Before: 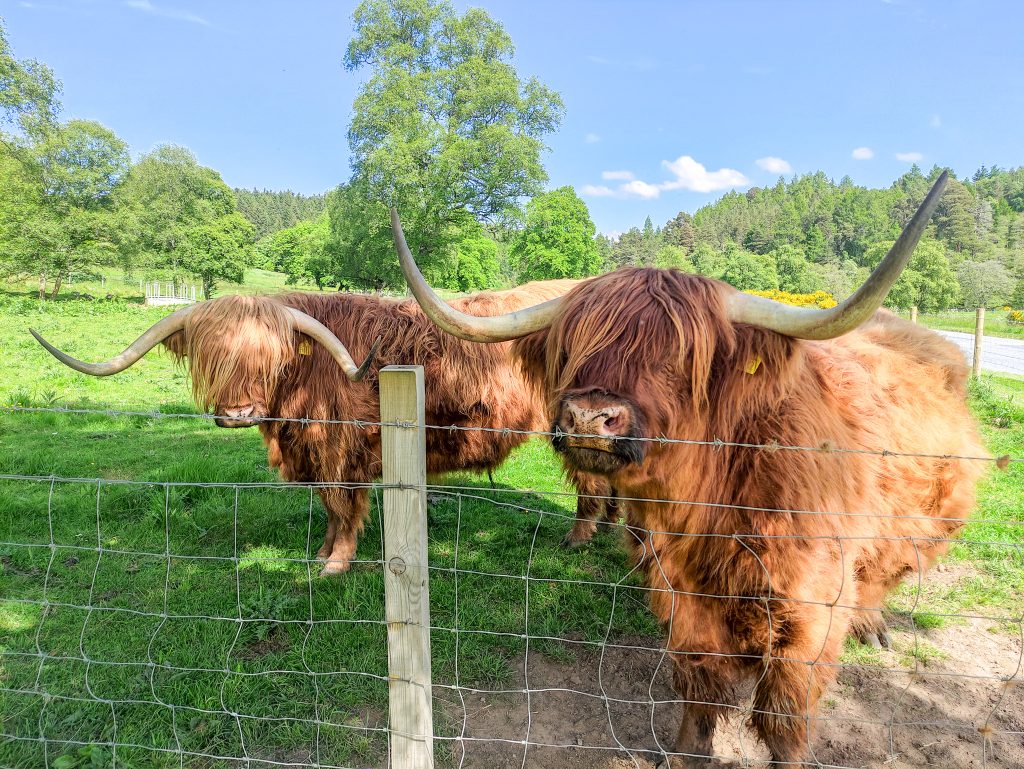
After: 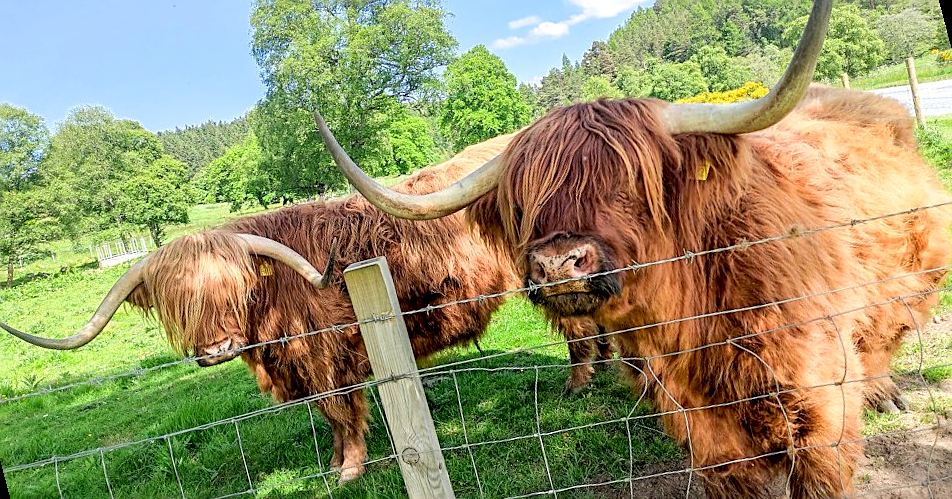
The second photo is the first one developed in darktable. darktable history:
rotate and perspective: rotation -14.8°, crop left 0.1, crop right 0.903, crop top 0.25, crop bottom 0.748
exposure: black level correction 0.007, exposure 0.093 EV, compensate highlight preservation false
sharpen: on, module defaults
